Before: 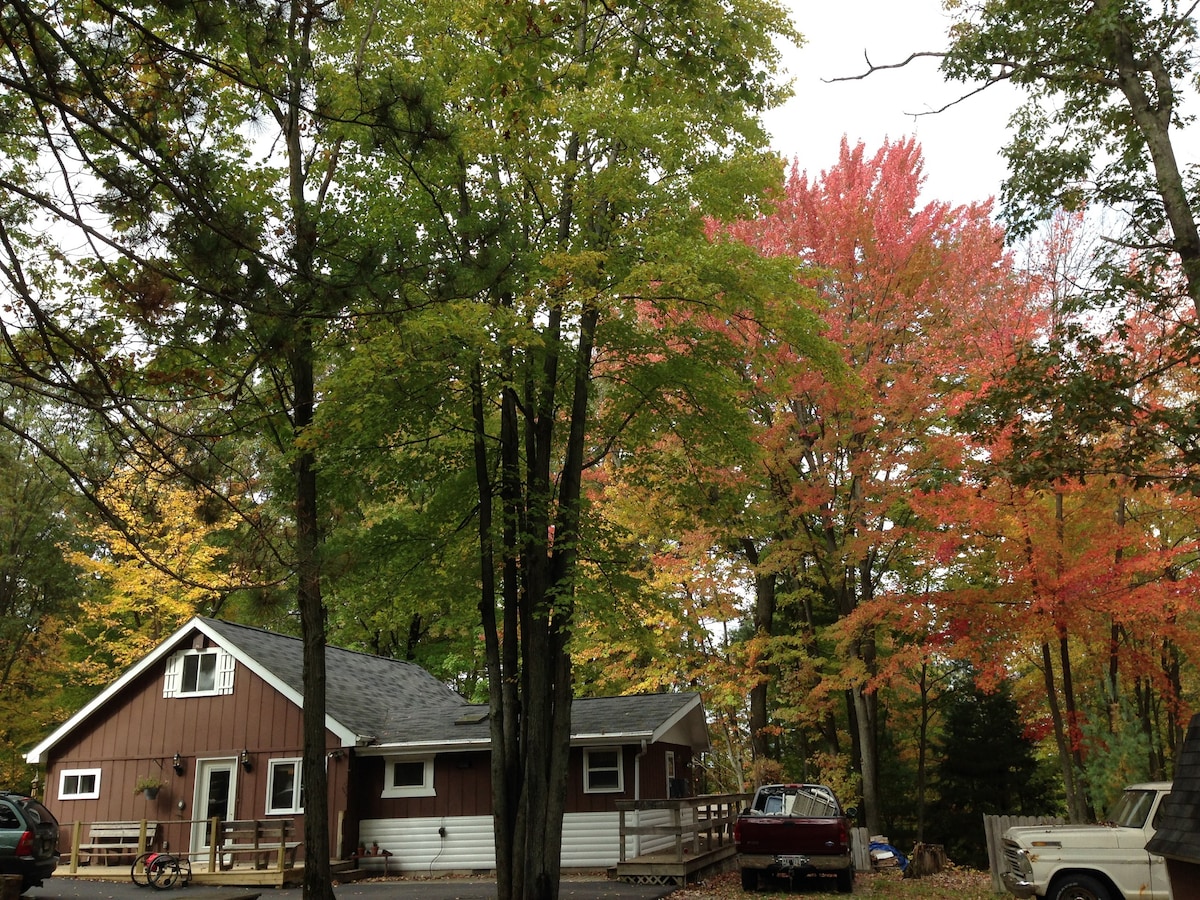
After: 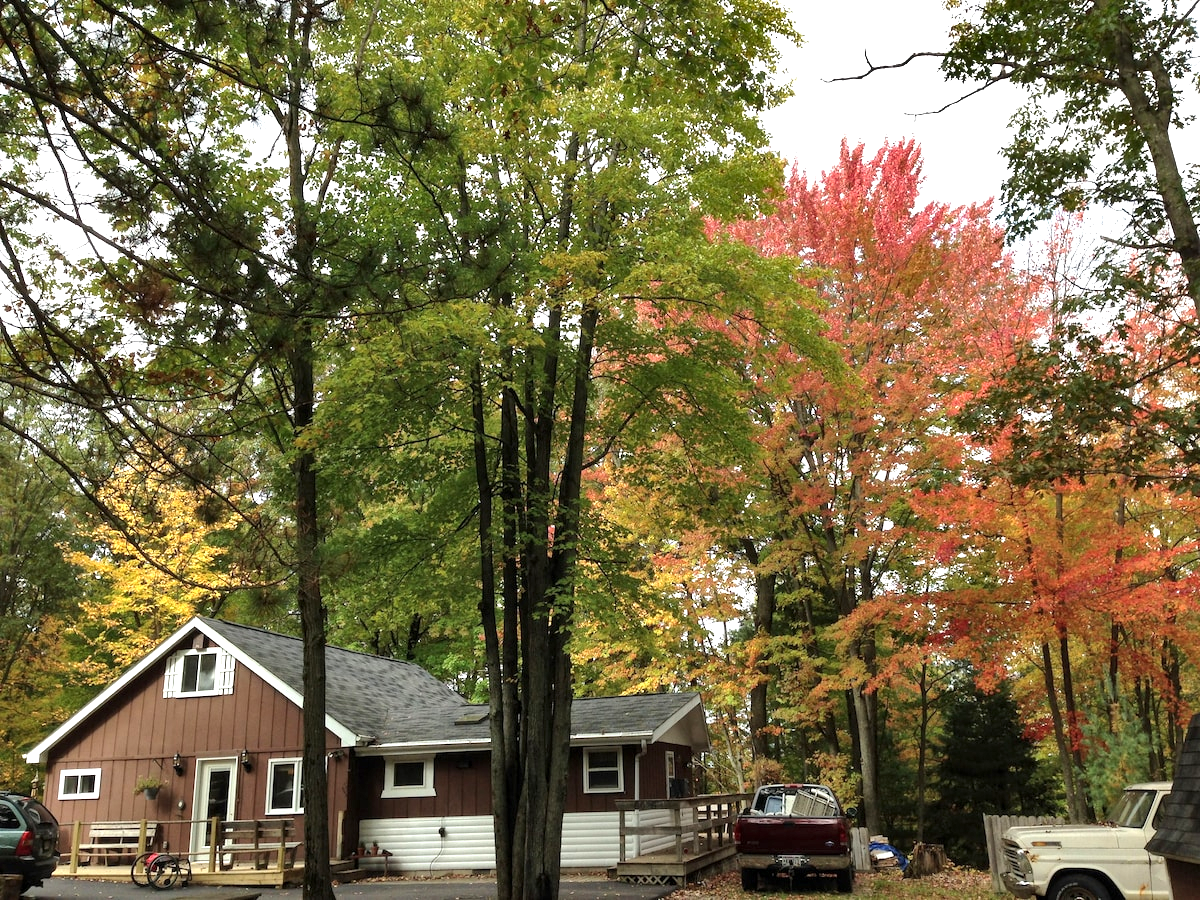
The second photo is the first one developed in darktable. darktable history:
shadows and highlights: soften with gaussian
exposure: black level correction 0, exposure 0.697 EV, compensate highlight preservation false
local contrast: highlights 102%, shadows 102%, detail 119%, midtone range 0.2
